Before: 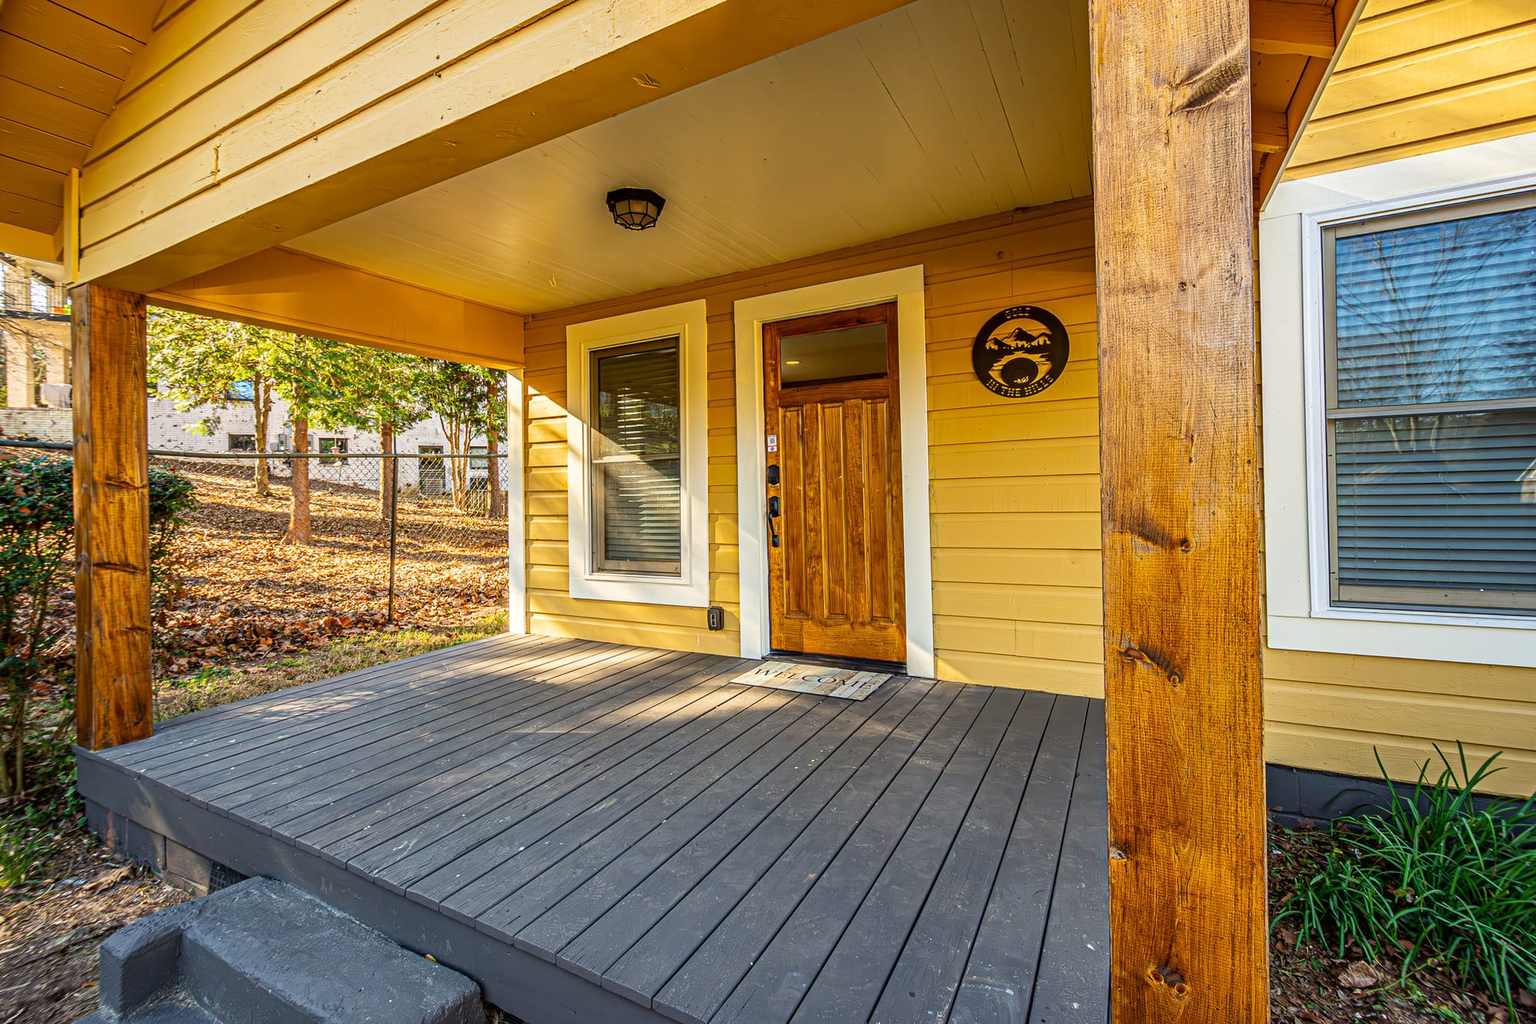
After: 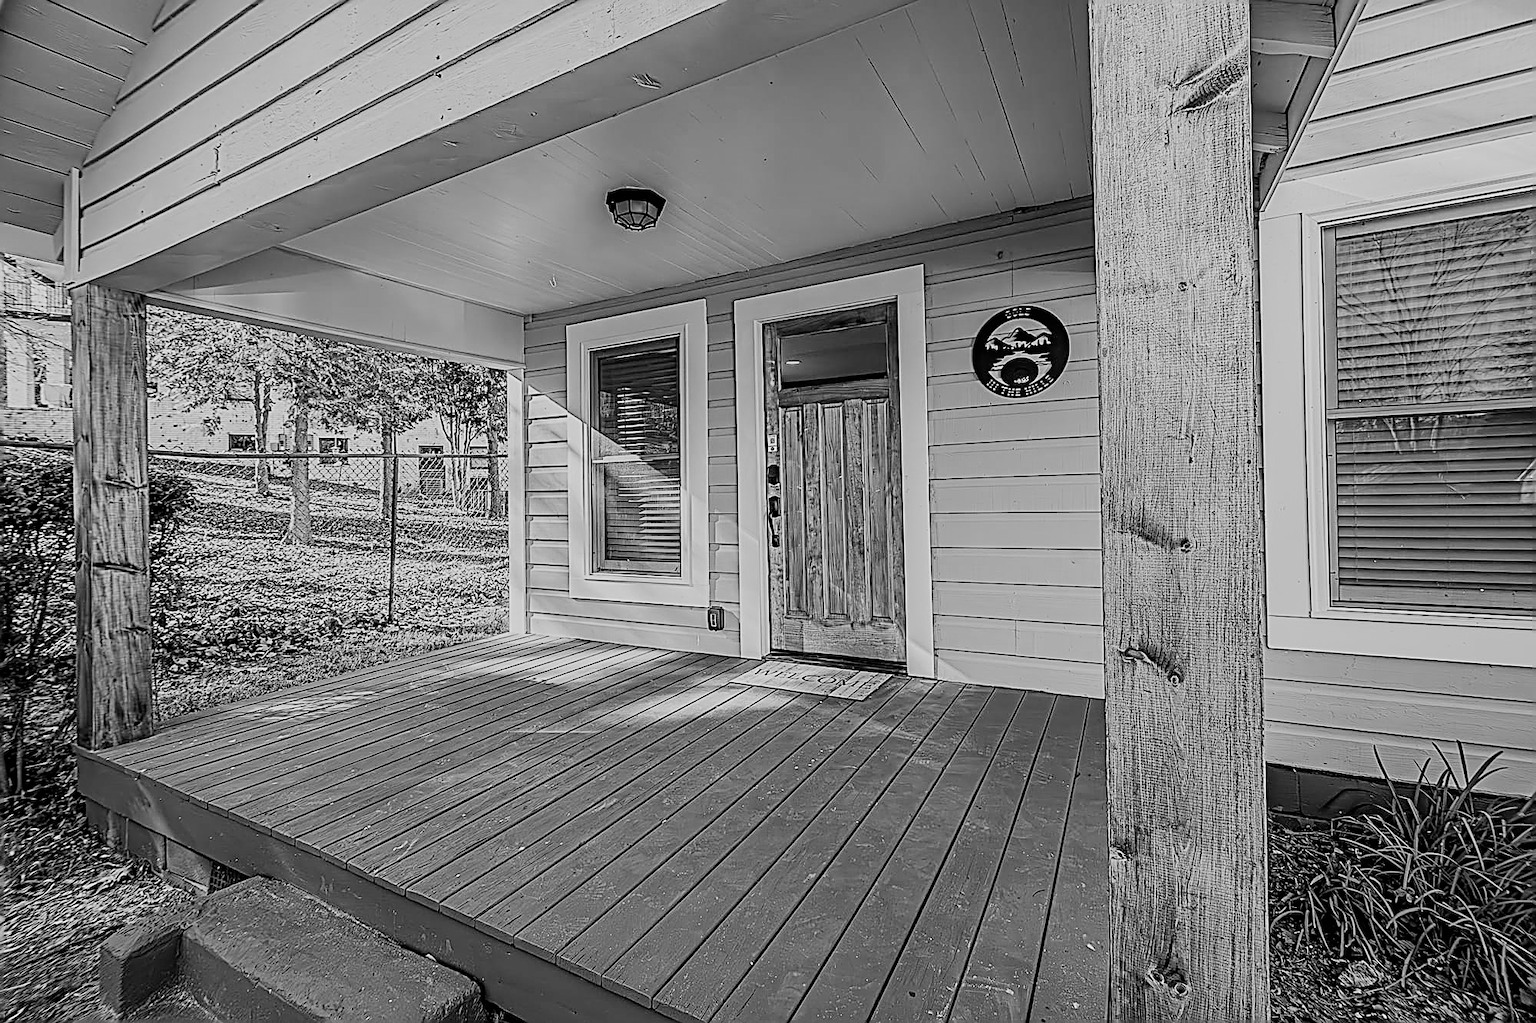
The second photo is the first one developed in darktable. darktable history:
color zones: curves: ch0 [(0.004, 0.588) (0.116, 0.636) (0.259, 0.476) (0.423, 0.464) (0.75, 0.5)]; ch1 [(0, 0) (0.143, 0) (0.286, 0) (0.429, 0) (0.571, 0) (0.714, 0) (0.857, 0)]
sharpen: amount 1.851
filmic rgb: black relative exposure -7.11 EV, white relative exposure 5.36 EV, hardness 3.02
